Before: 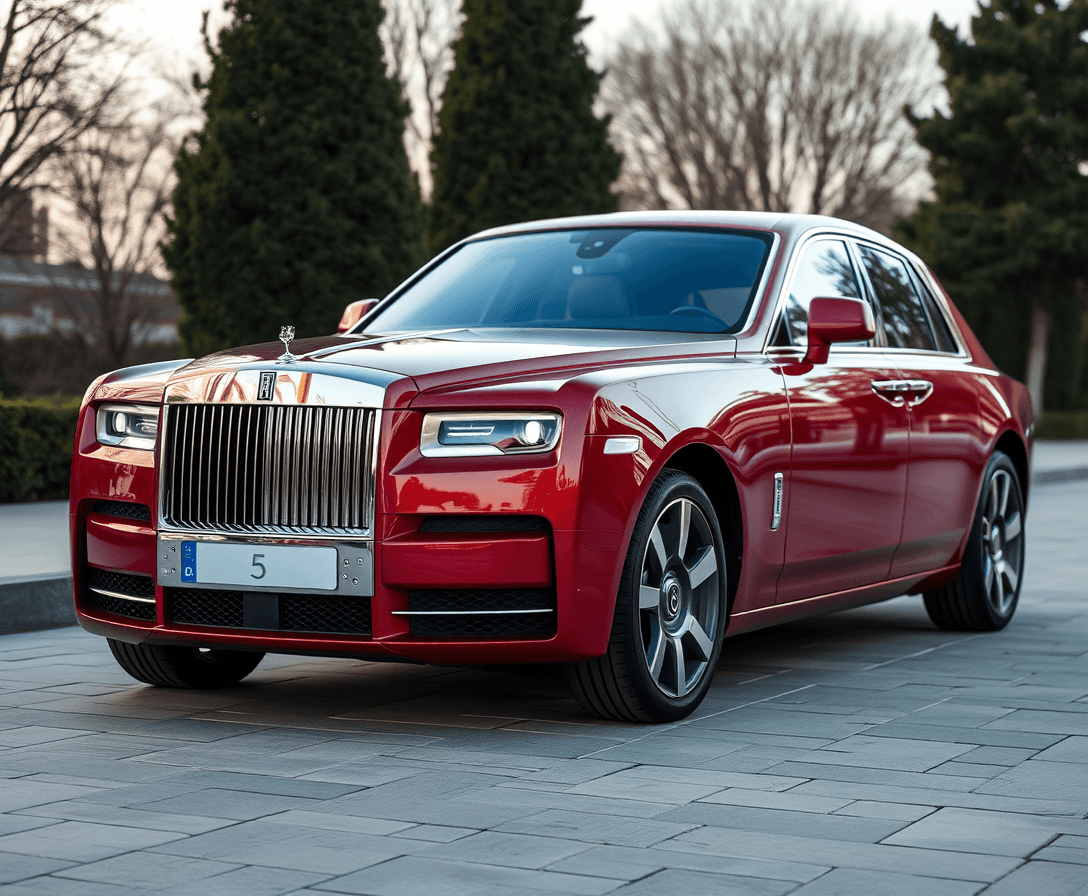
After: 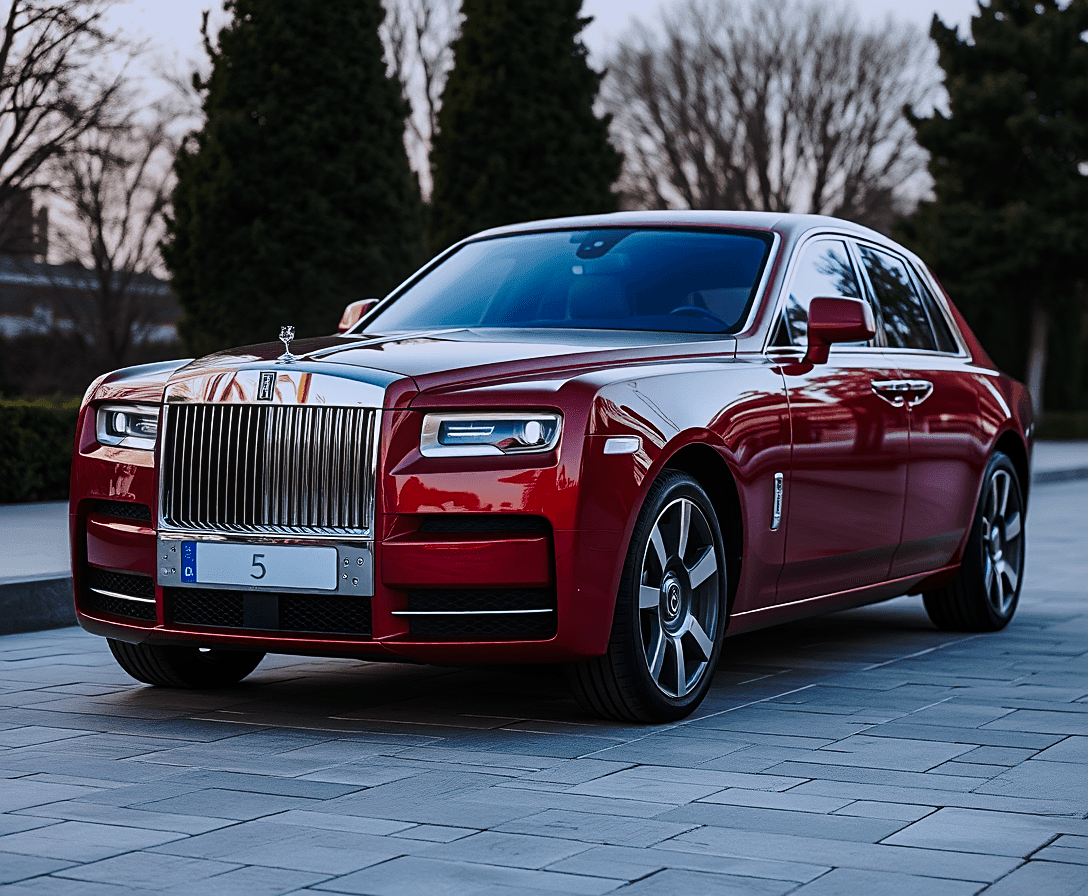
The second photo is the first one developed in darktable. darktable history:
white balance: red 0.967, blue 1.119, emerald 0.756
bloom: size 9%, threshold 100%, strength 7%
base curve: curves: ch0 [(0, 0) (0.073, 0.04) (0.157, 0.139) (0.492, 0.492) (0.758, 0.758) (1, 1)], preserve colors none
graduated density: rotation 5.63°, offset 76.9
sharpen: on, module defaults
